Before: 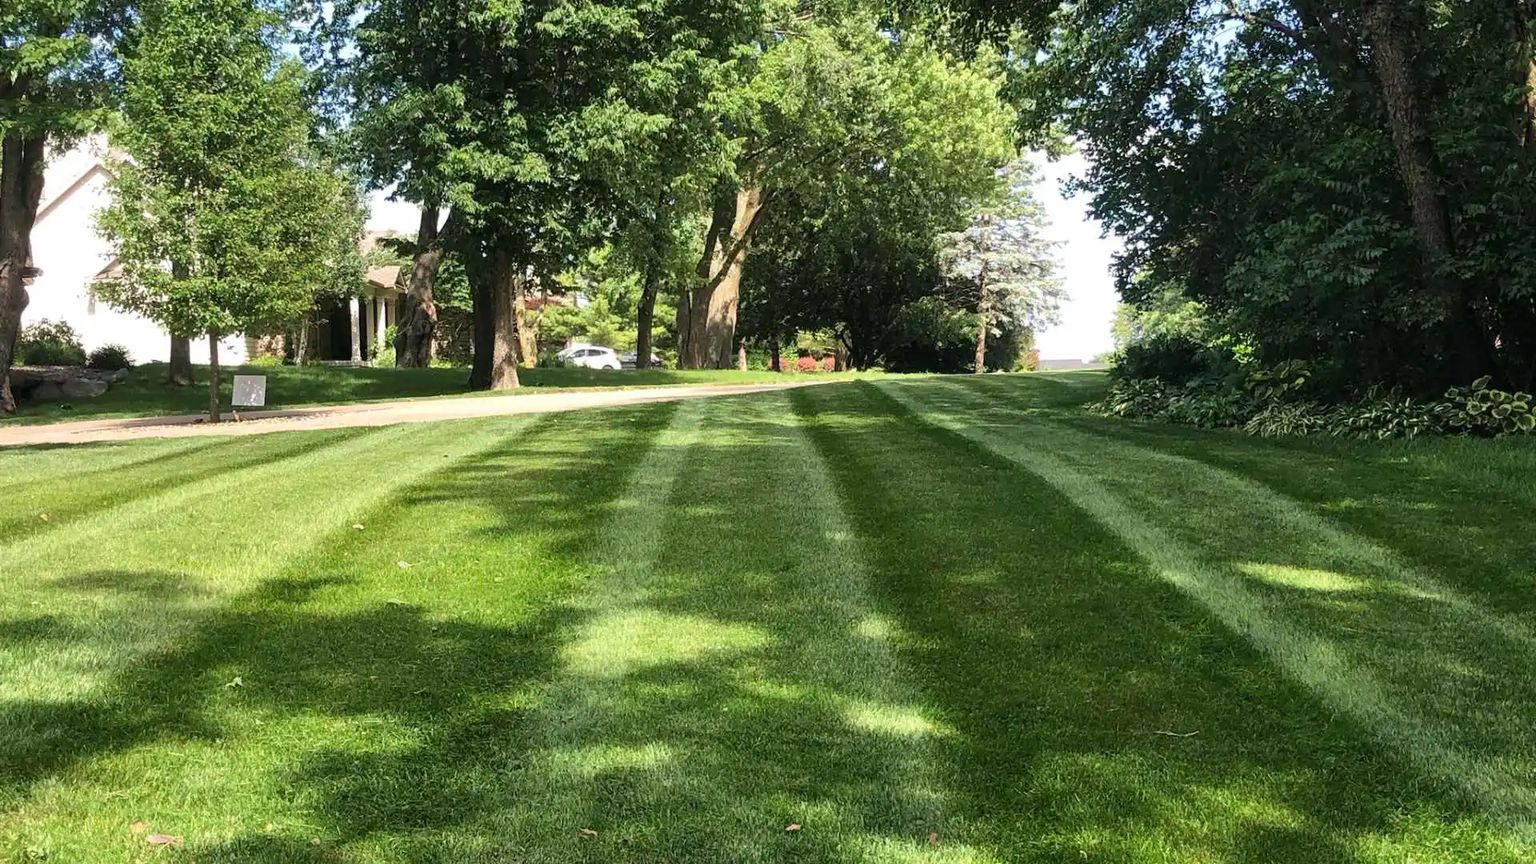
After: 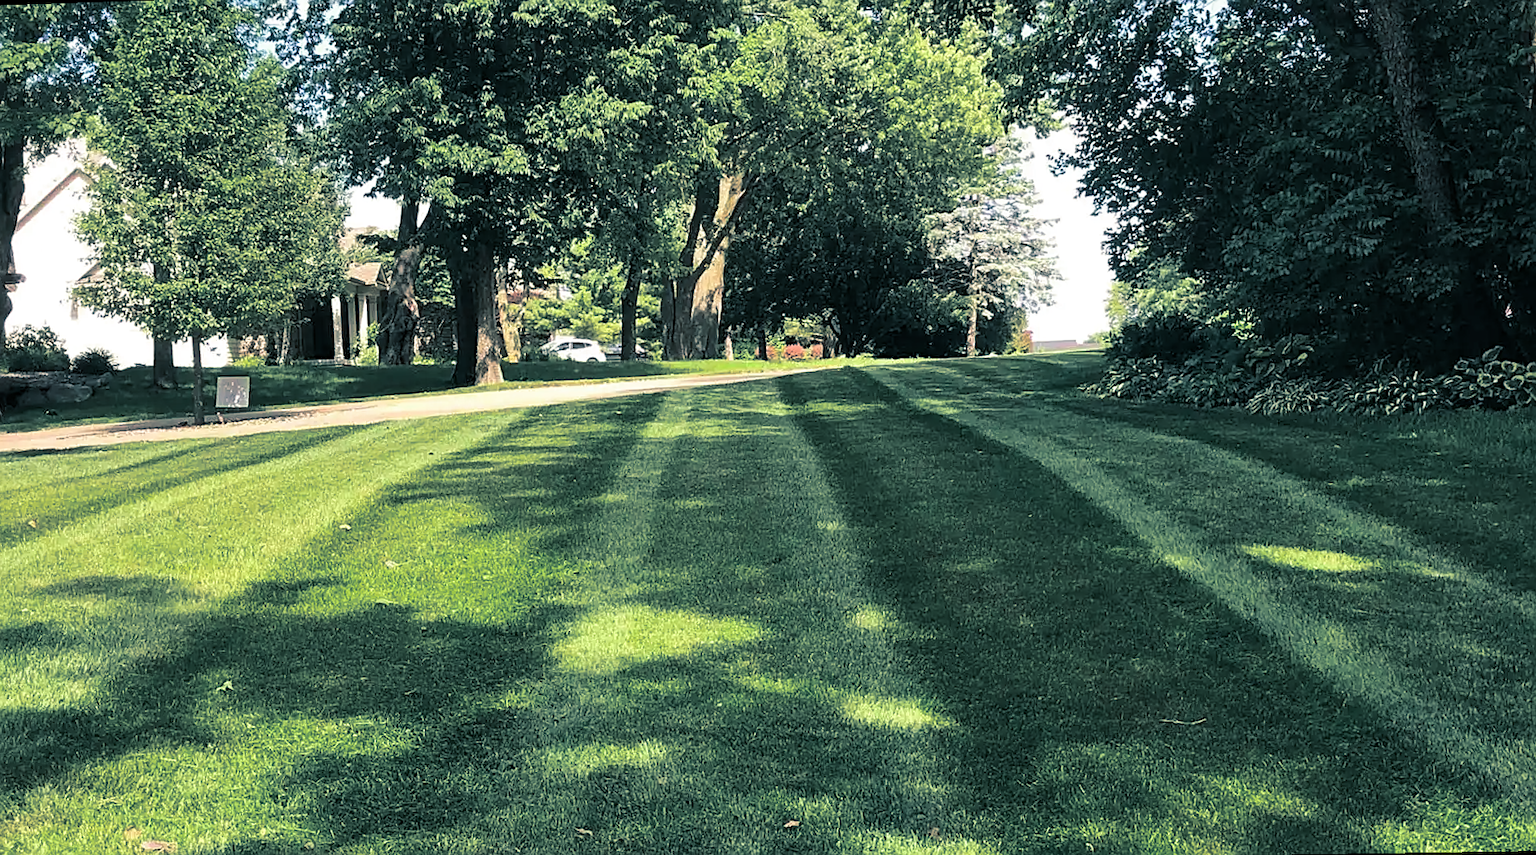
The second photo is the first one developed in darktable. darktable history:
rotate and perspective: rotation -1.32°, lens shift (horizontal) -0.031, crop left 0.015, crop right 0.985, crop top 0.047, crop bottom 0.982
split-toning: shadows › hue 205.2°, shadows › saturation 0.43, highlights › hue 54°, highlights › saturation 0.54
sharpen: on, module defaults
haze removal: strength 0.29, distance 0.25, compatibility mode true, adaptive false
